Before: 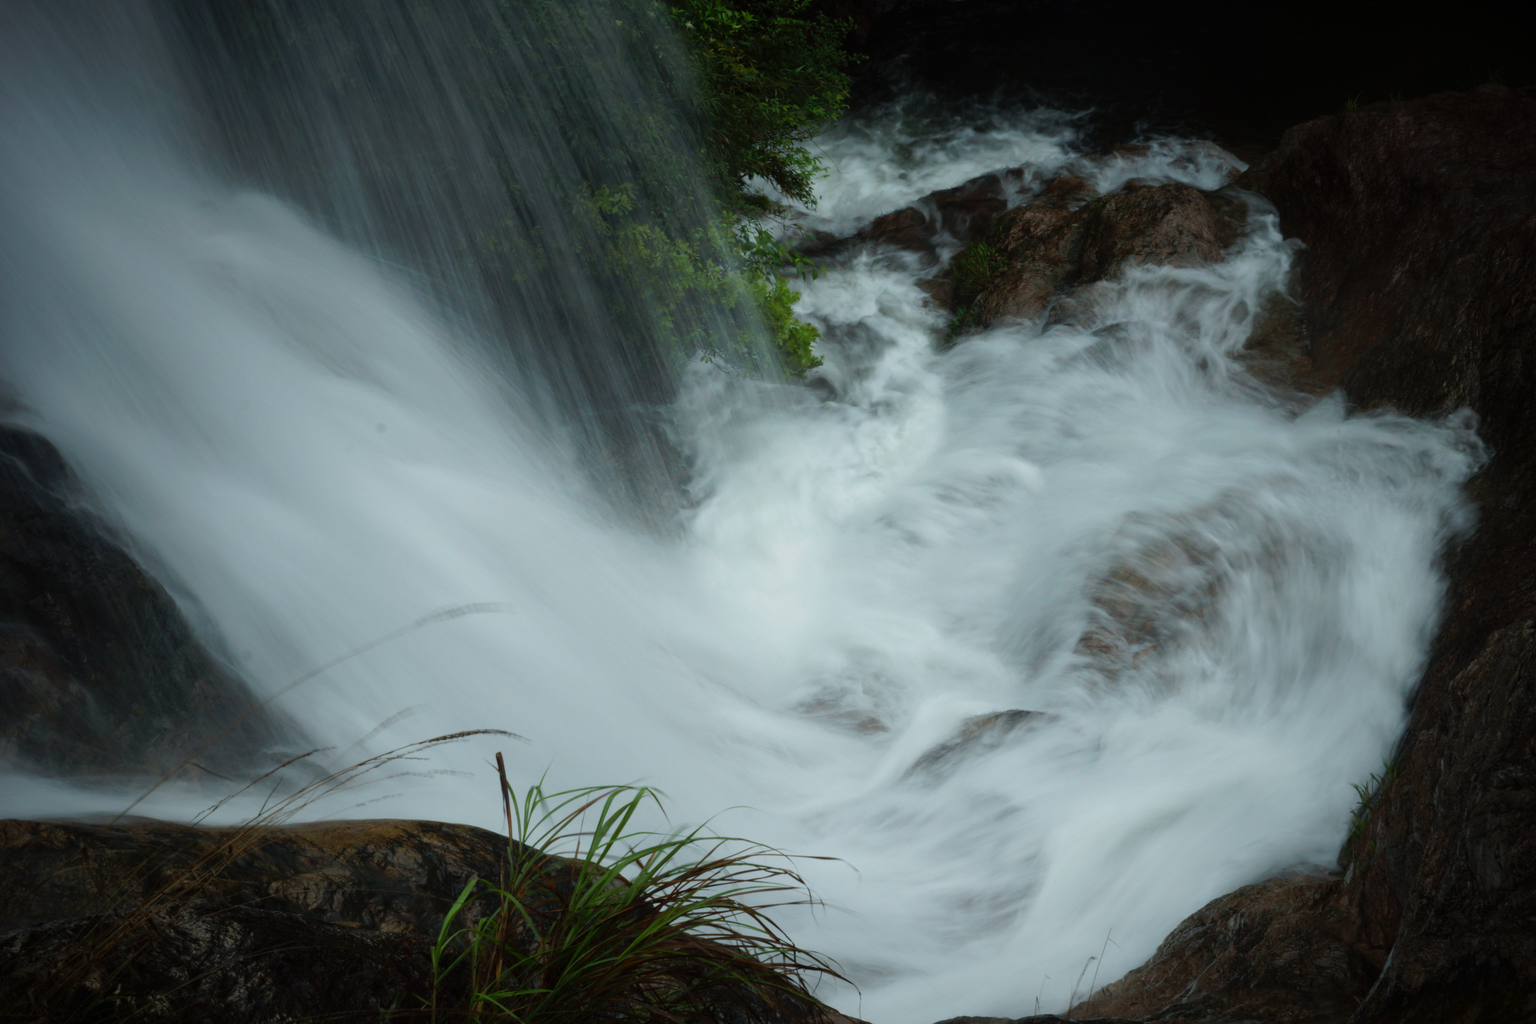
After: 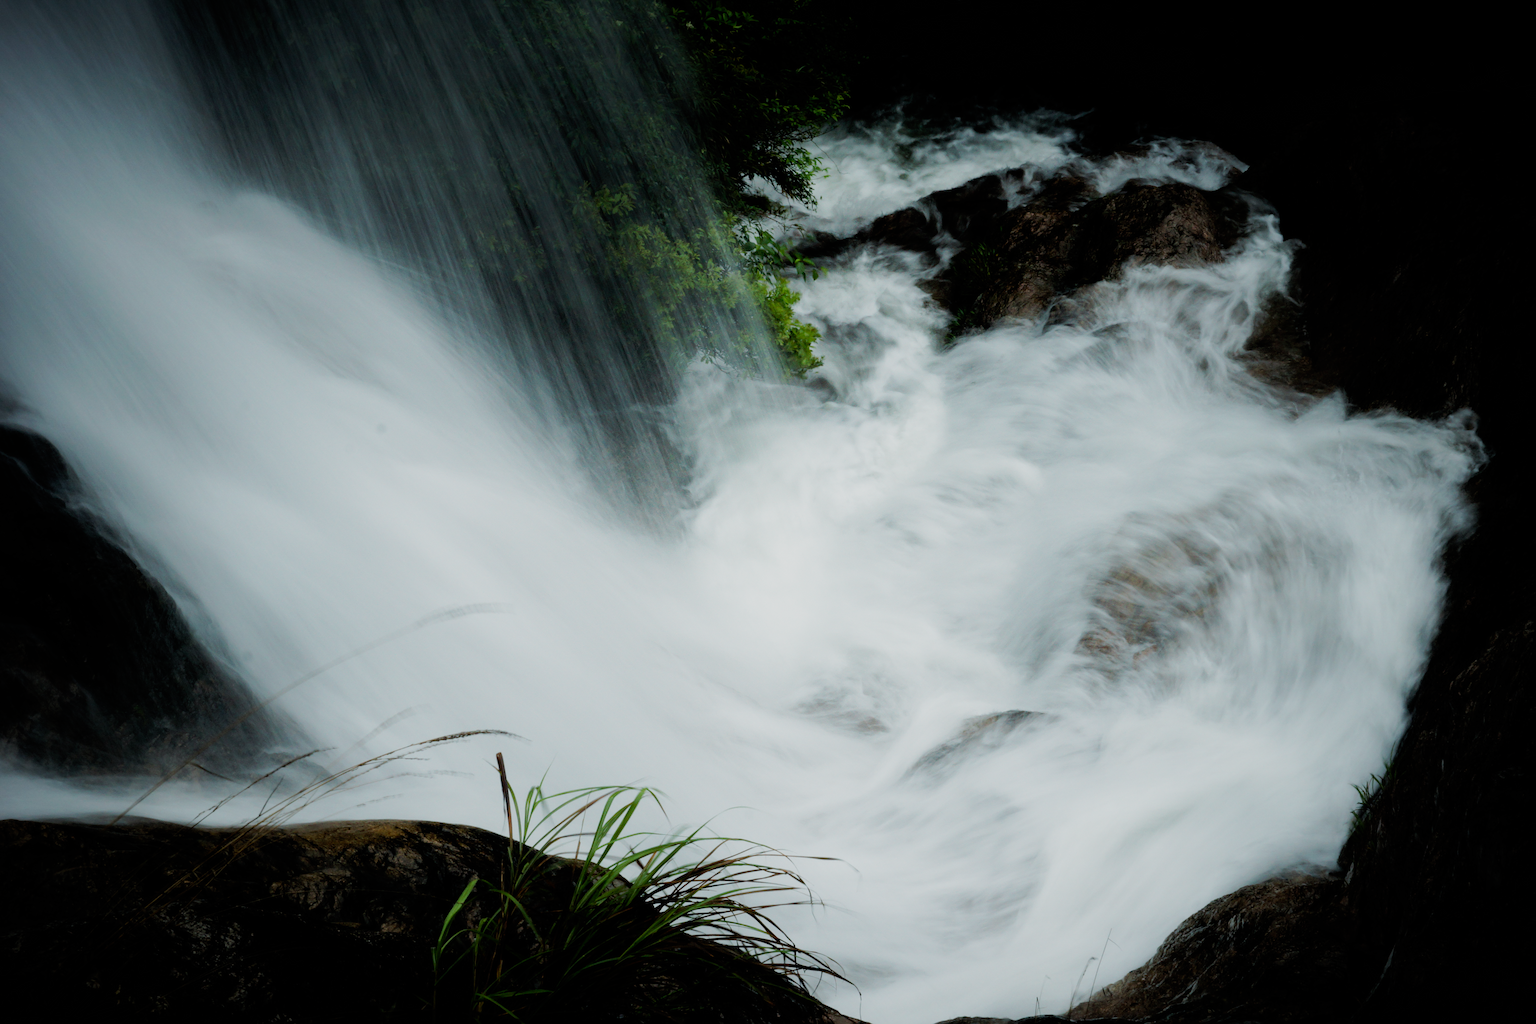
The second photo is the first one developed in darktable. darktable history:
filmic rgb: black relative exposure -7.65 EV, white relative exposure 4.56 EV, threshold 3.04 EV, hardness 3.61, preserve chrominance no, color science v4 (2020), contrast in shadows soft, contrast in highlights soft, enable highlight reconstruction true
sharpen: on, module defaults
tone equalizer: -8 EV -1.05 EV, -7 EV -1.04 EV, -6 EV -0.857 EV, -5 EV -0.603 EV, -3 EV 0.585 EV, -2 EV 0.871 EV, -1 EV 1 EV, +0 EV 1.08 EV
exposure: exposure -0.26 EV, compensate highlight preservation false
